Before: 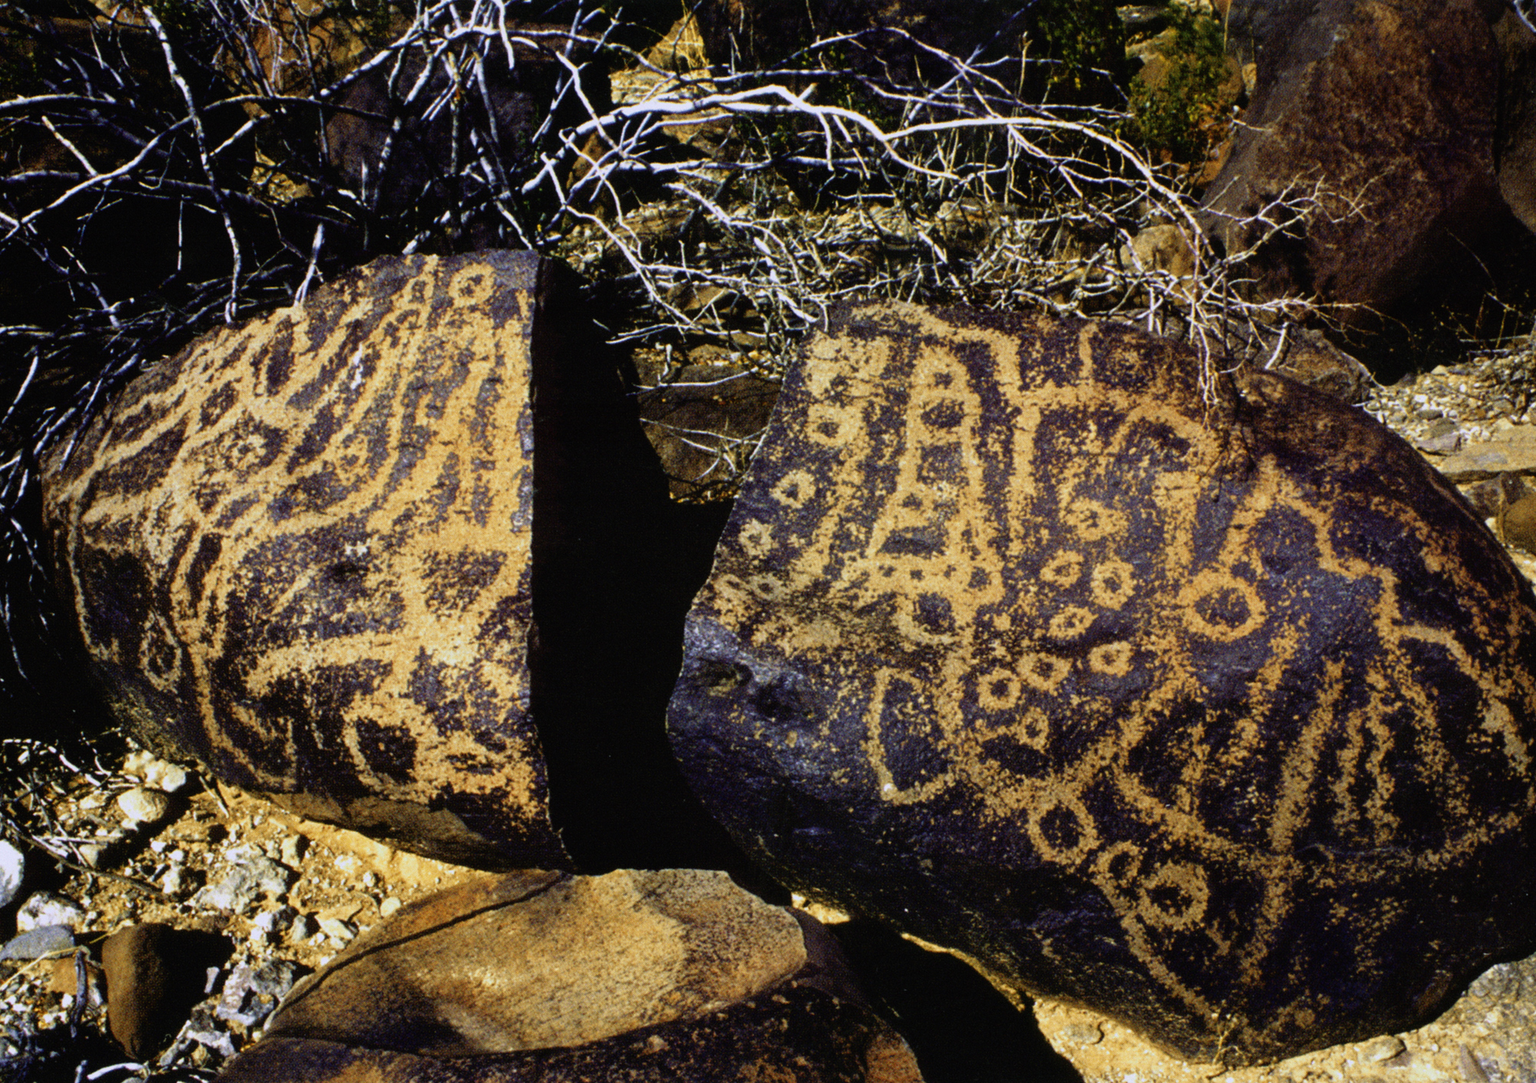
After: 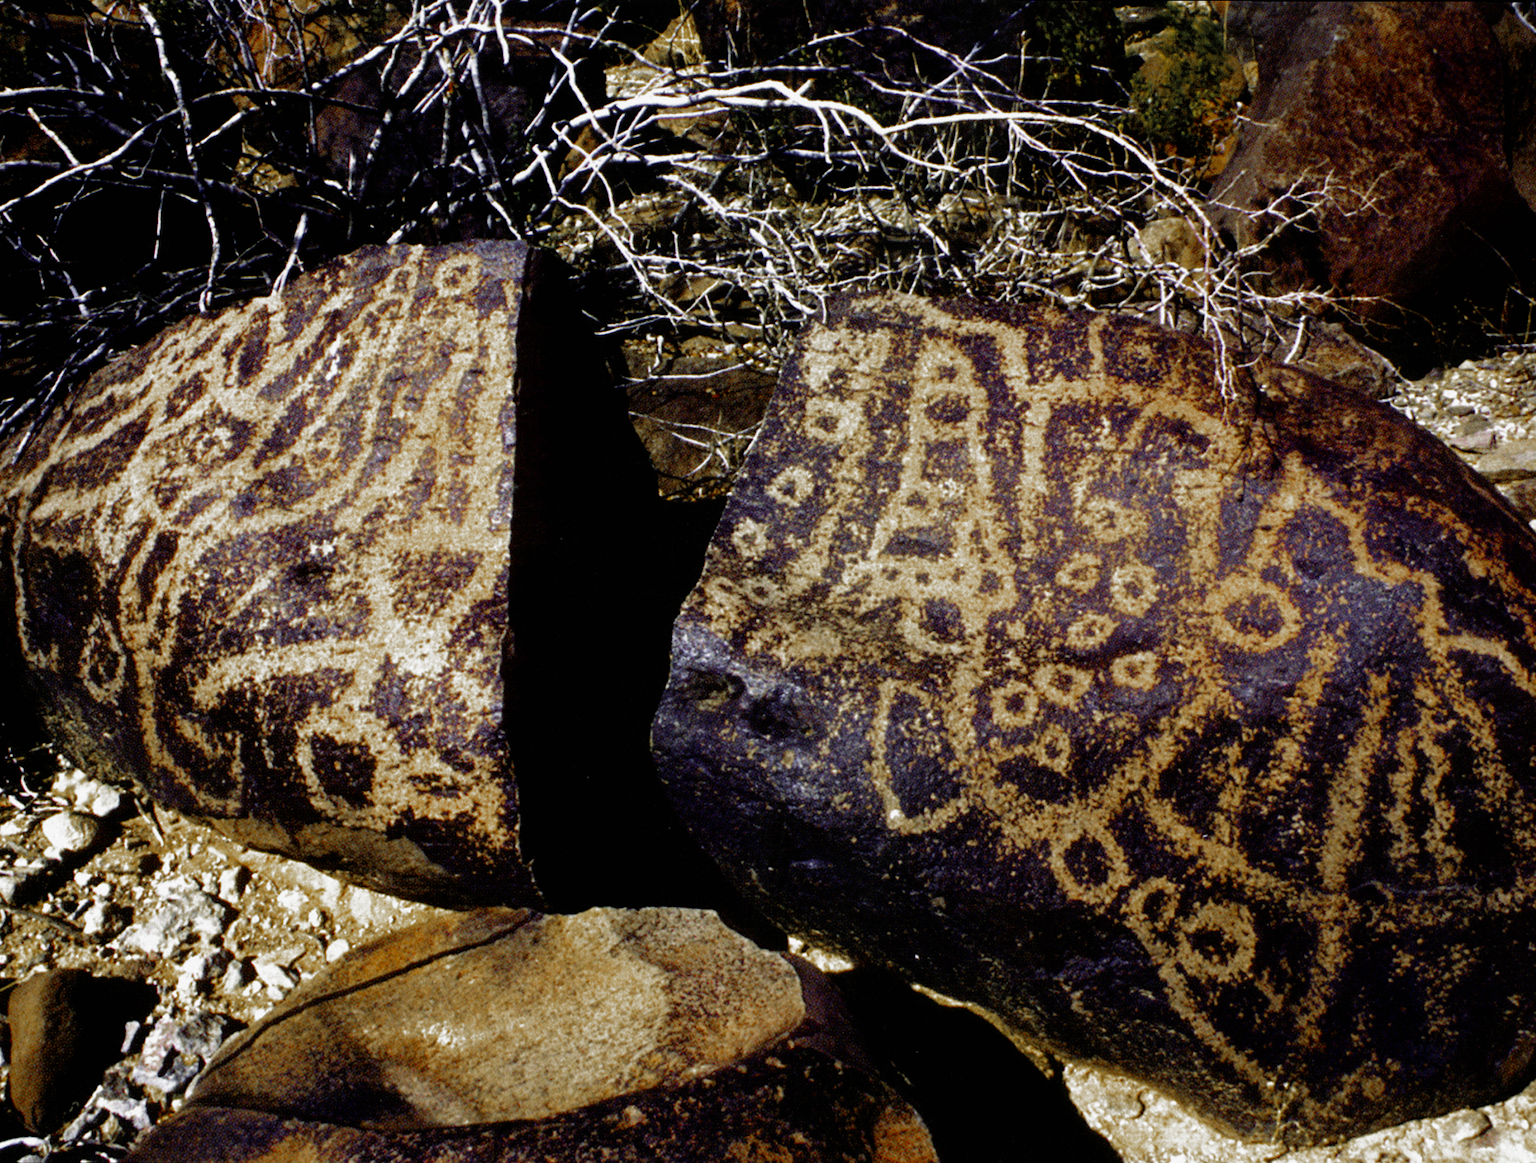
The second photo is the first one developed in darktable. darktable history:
color zones: curves: ch0 [(0, 0.48) (0.209, 0.398) (0.305, 0.332) (0.429, 0.493) (0.571, 0.5) (0.714, 0.5) (0.857, 0.5) (1, 0.48)]; ch1 [(0, 0.736) (0.143, 0.625) (0.225, 0.371) (0.429, 0.256) (0.571, 0.241) (0.714, 0.213) (0.857, 0.48) (1, 0.736)]; ch2 [(0, 0.448) (0.143, 0.498) (0.286, 0.5) (0.429, 0.5) (0.571, 0.5) (0.714, 0.5) (0.857, 0.5) (1, 0.448)]
filmic rgb: black relative exposure -8.2 EV, white relative exposure 2.2 EV, threshold 3 EV, hardness 7.11, latitude 75%, contrast 1.325, highlights saturation mix -2%, shadows ↔ highlights balance 30%, preserve chrominance no, color science v5 (2021), contrast in shadows safe, contrast in highlights safe, enable highlight reconstruction true
rotate and perspective: rotation 0.215°, lens shift (vertical) -0.139, crop left 0.069, crop right 0.939, crop top 0.002, crop bottom 0.996
